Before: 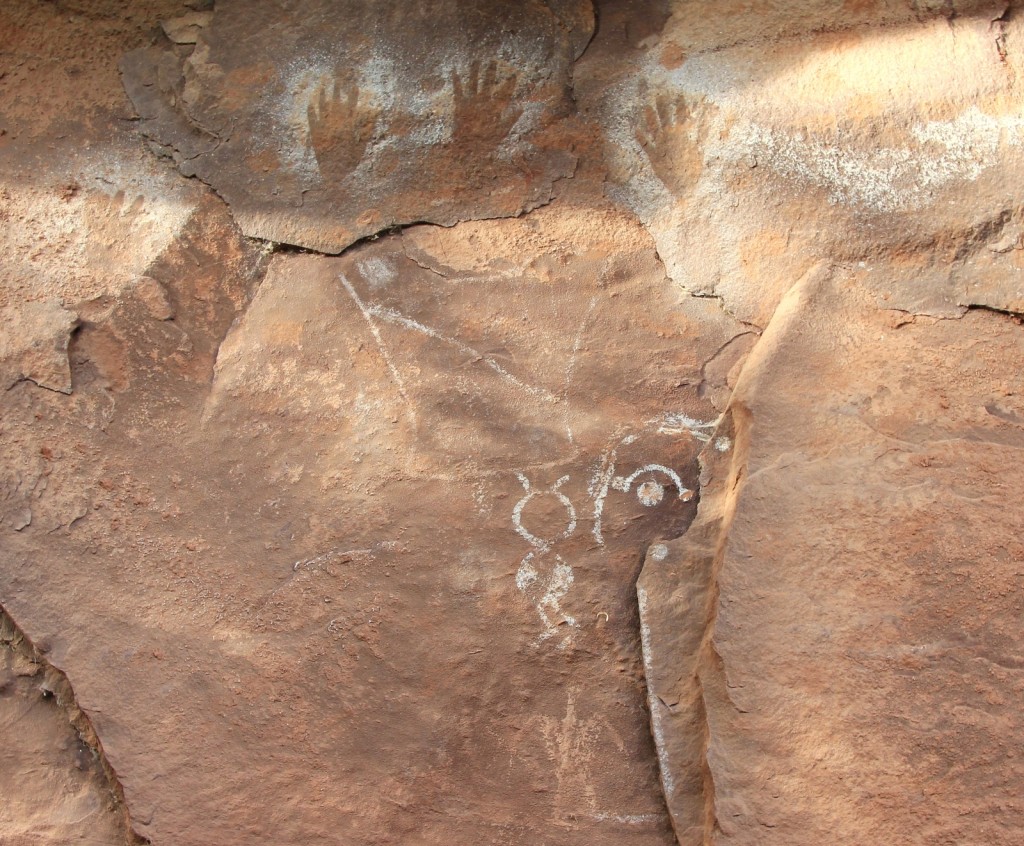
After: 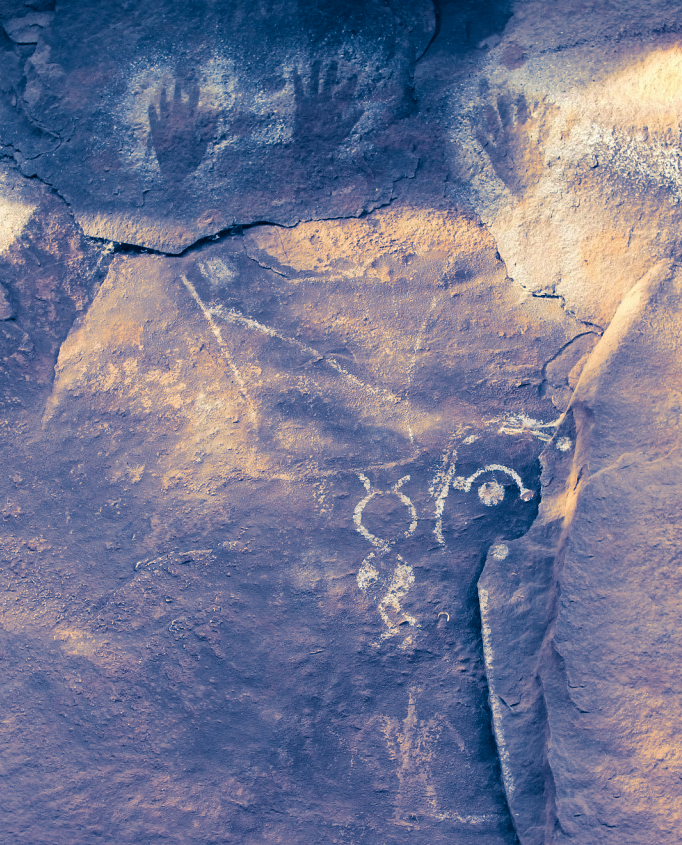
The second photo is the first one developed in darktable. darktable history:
crop and rotate: left 15.546%, right 17.787%
shadows and highlights: radius 125.46, shadows 30.51, highlights -30.51, low approximation 0.01, soften with gaussian
split-toning: shadows › hue 226.8°, shadows › saturation 1, highlights › saturation 0, balance -61.41
